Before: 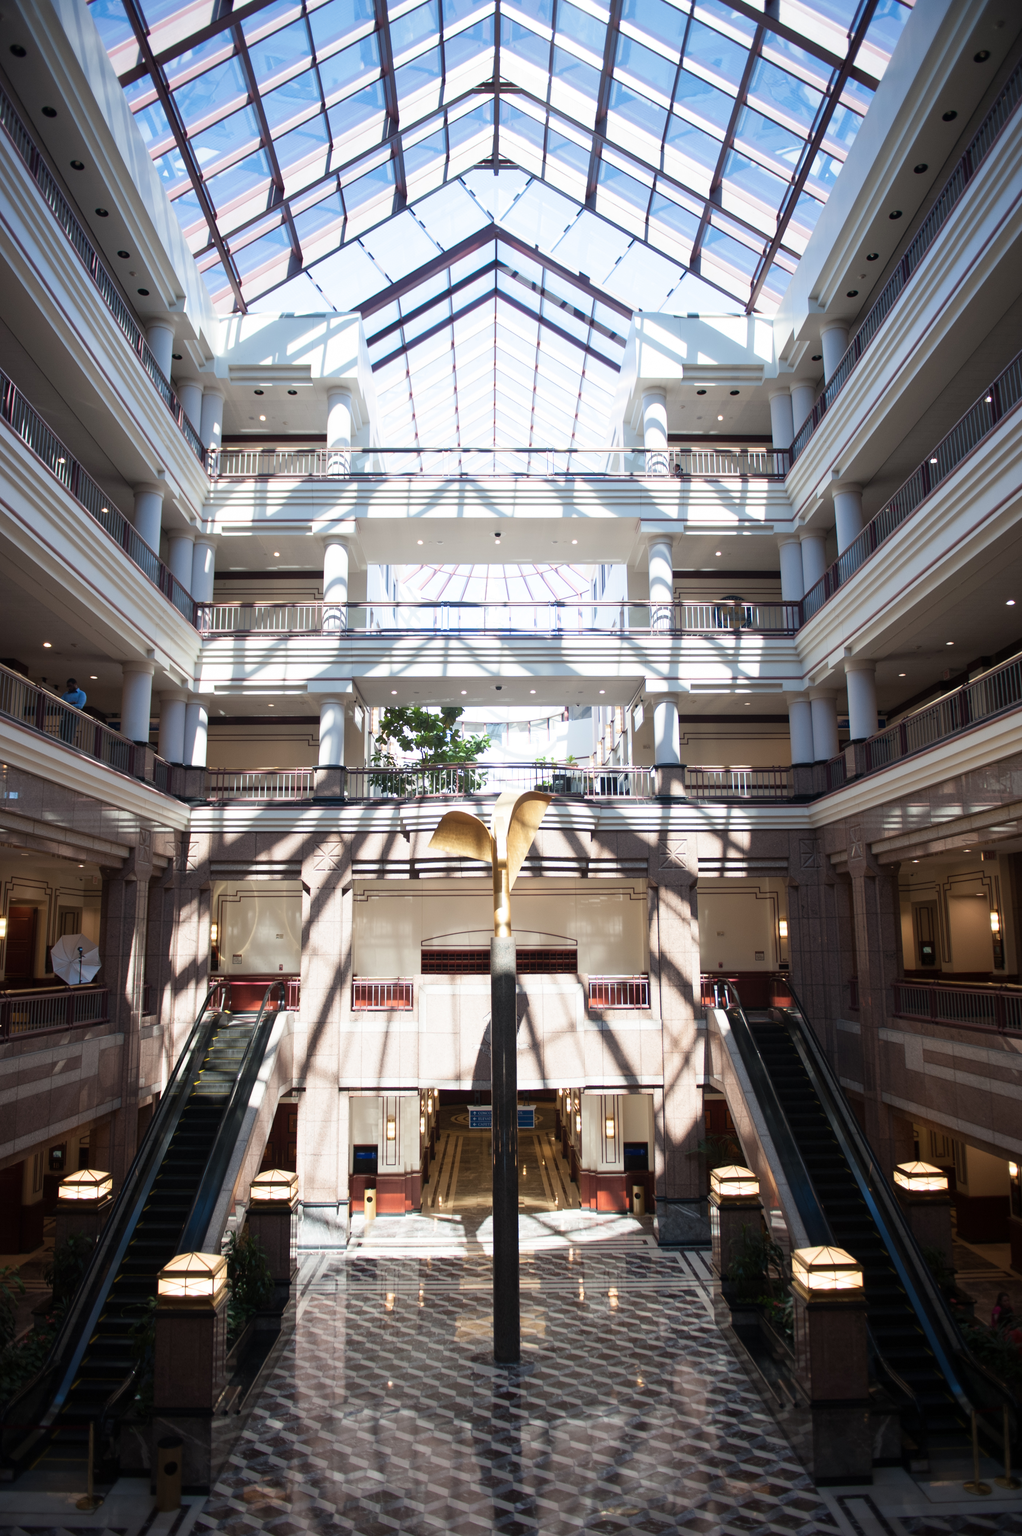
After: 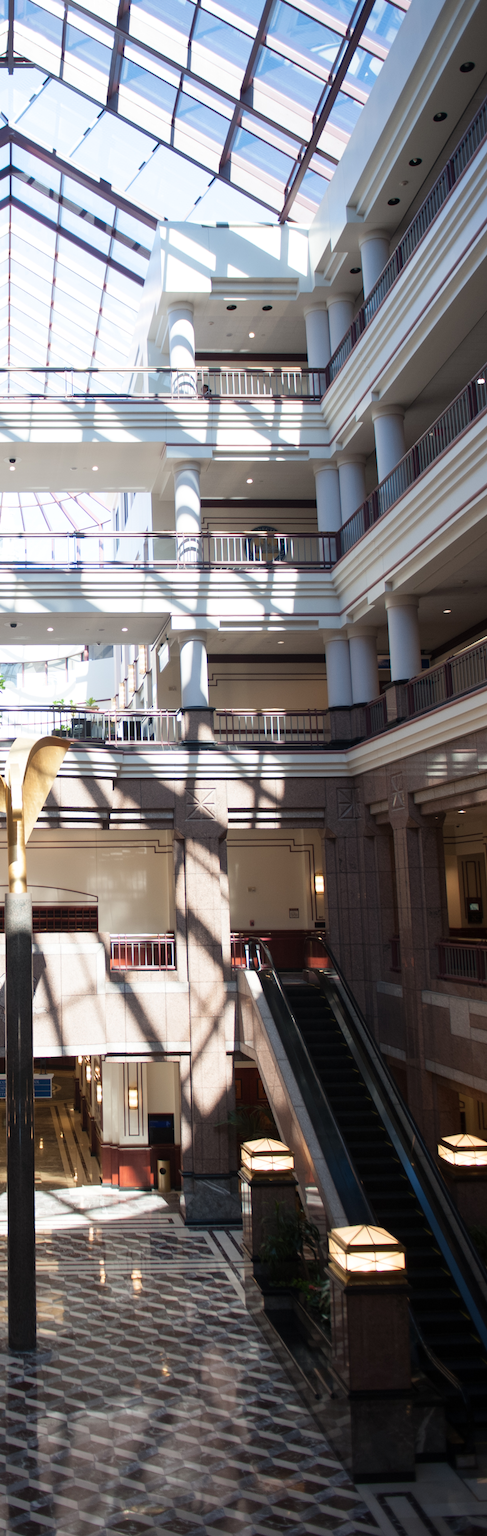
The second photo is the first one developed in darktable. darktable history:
crop: left 47.609%, top 6.951%, right 8.018%
tone equalizer: edges refinement/feathering 500, mask exposure compensation -1.57 EV, preserve details no
